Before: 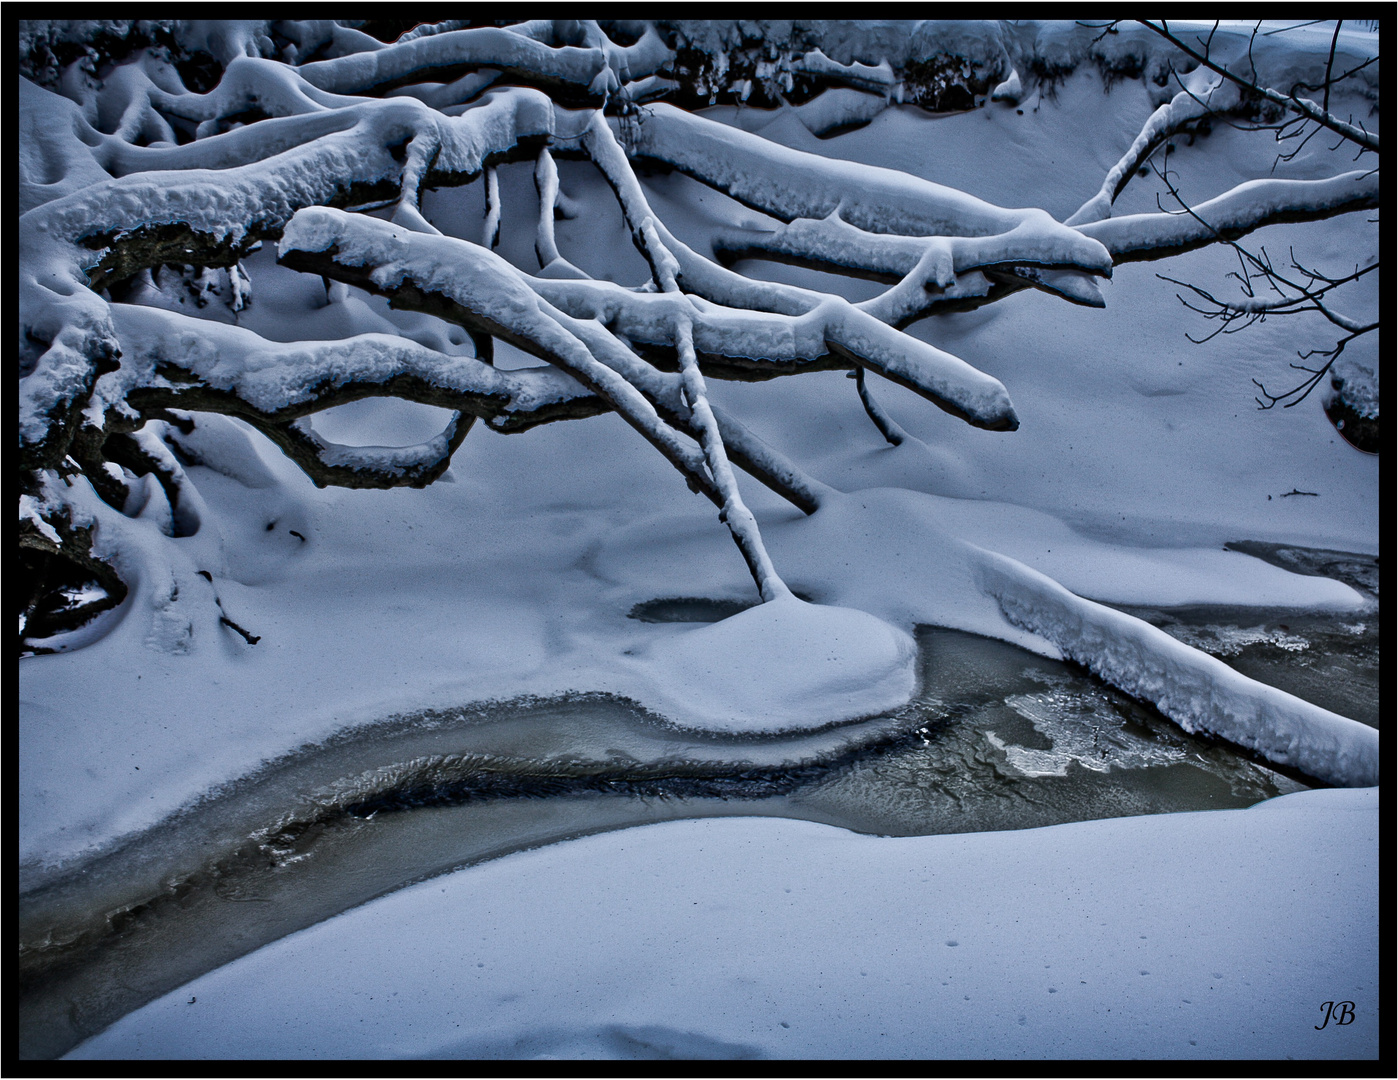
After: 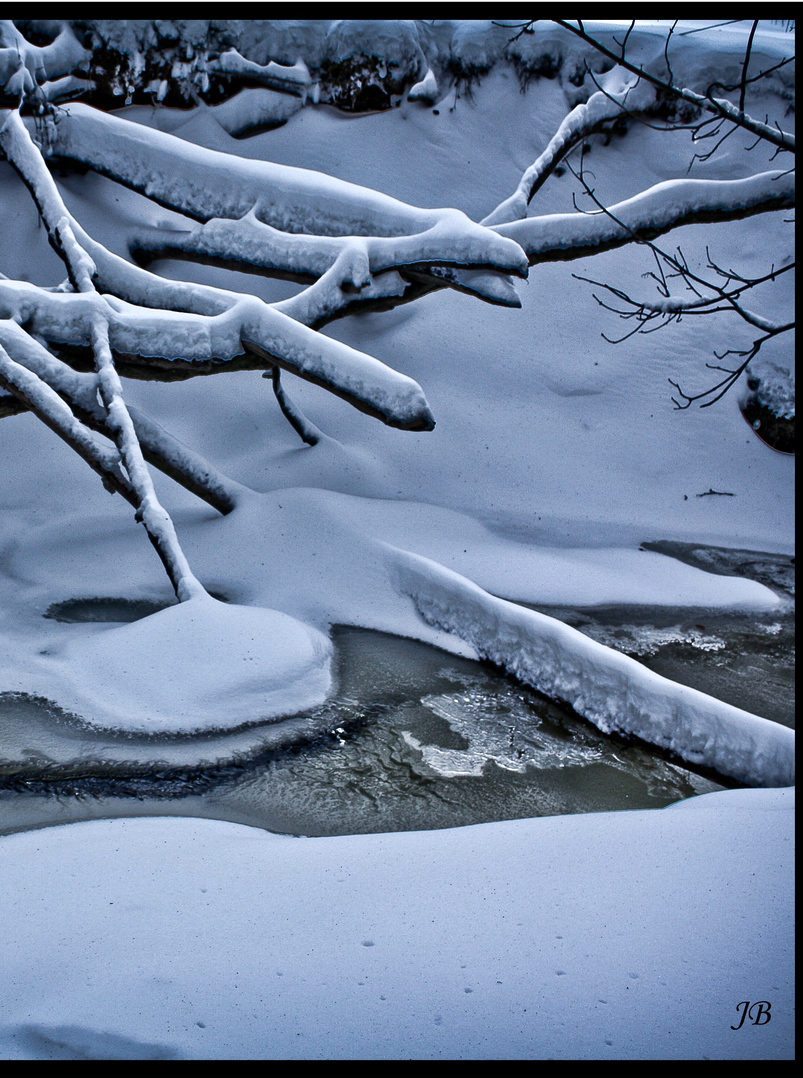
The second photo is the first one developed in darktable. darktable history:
crop: left 41.824%
exposure: exposure 0.296 EV, compensate exposure bias true, compensate highlight preservation false
